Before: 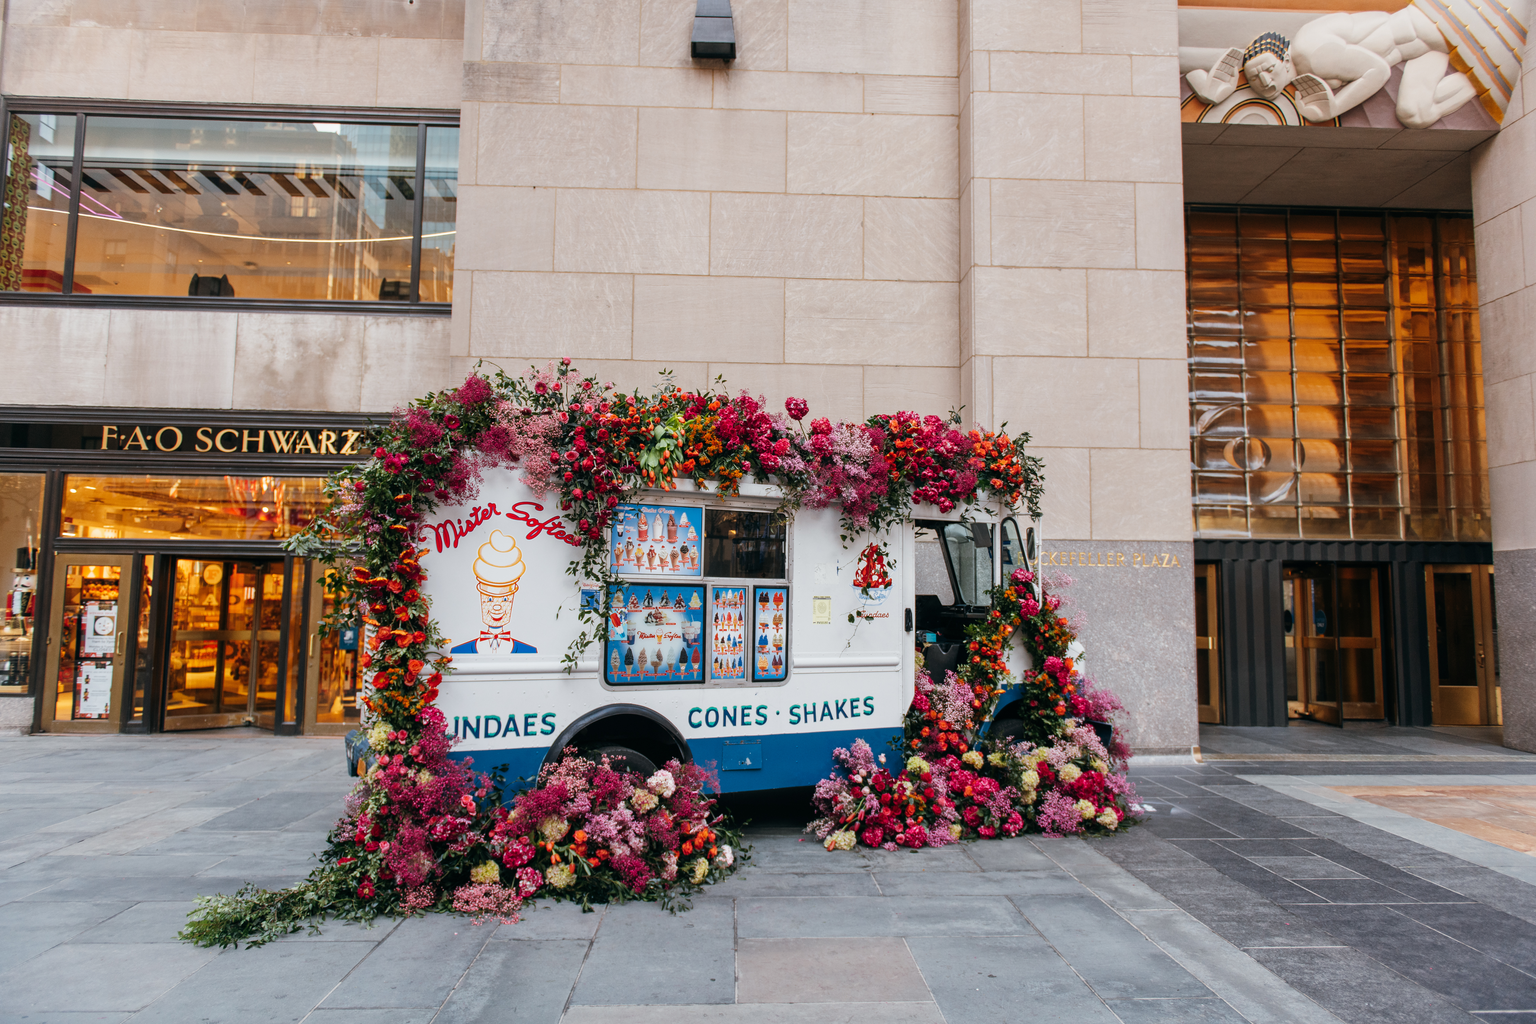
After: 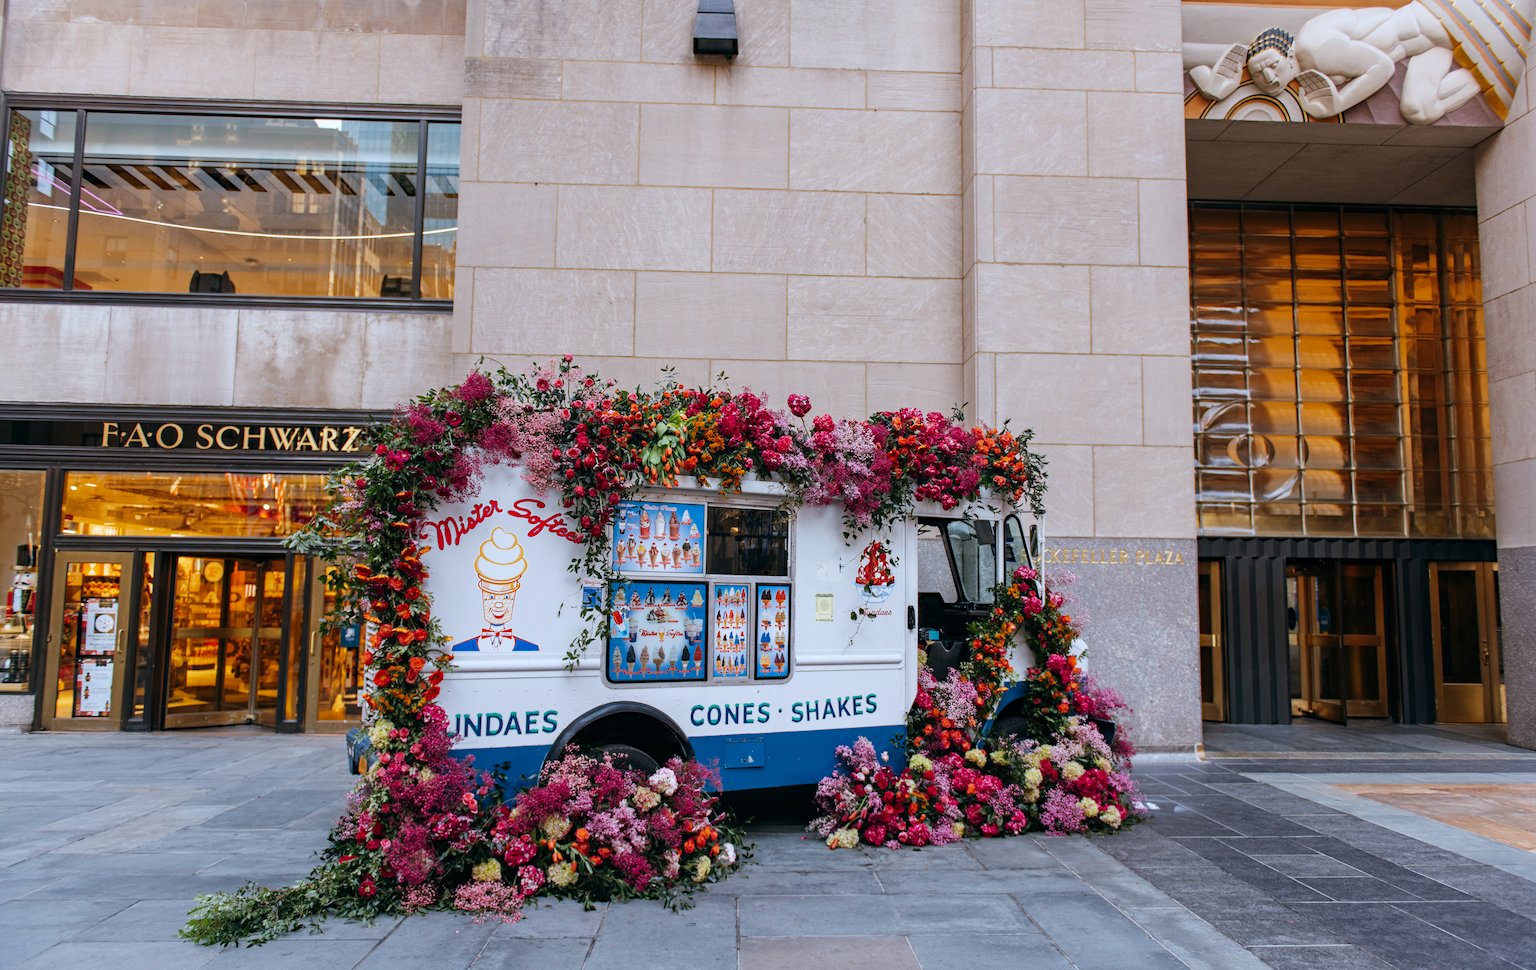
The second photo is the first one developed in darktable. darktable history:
crop: top 0.448%, right 0.264%, bottom 5.045%
haze removal: strength 0.29, distance 0.25, compatibility mode true, adaptive false
white balance: red 0.954, blue 1.079
